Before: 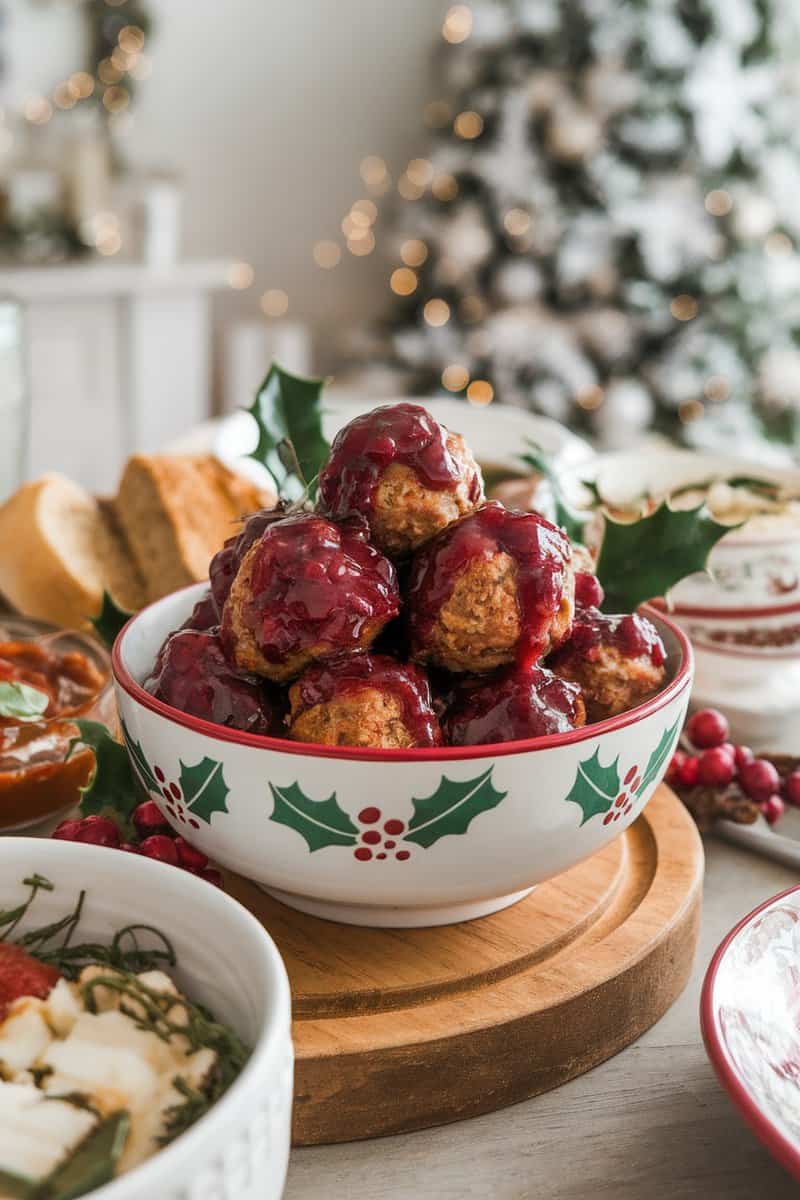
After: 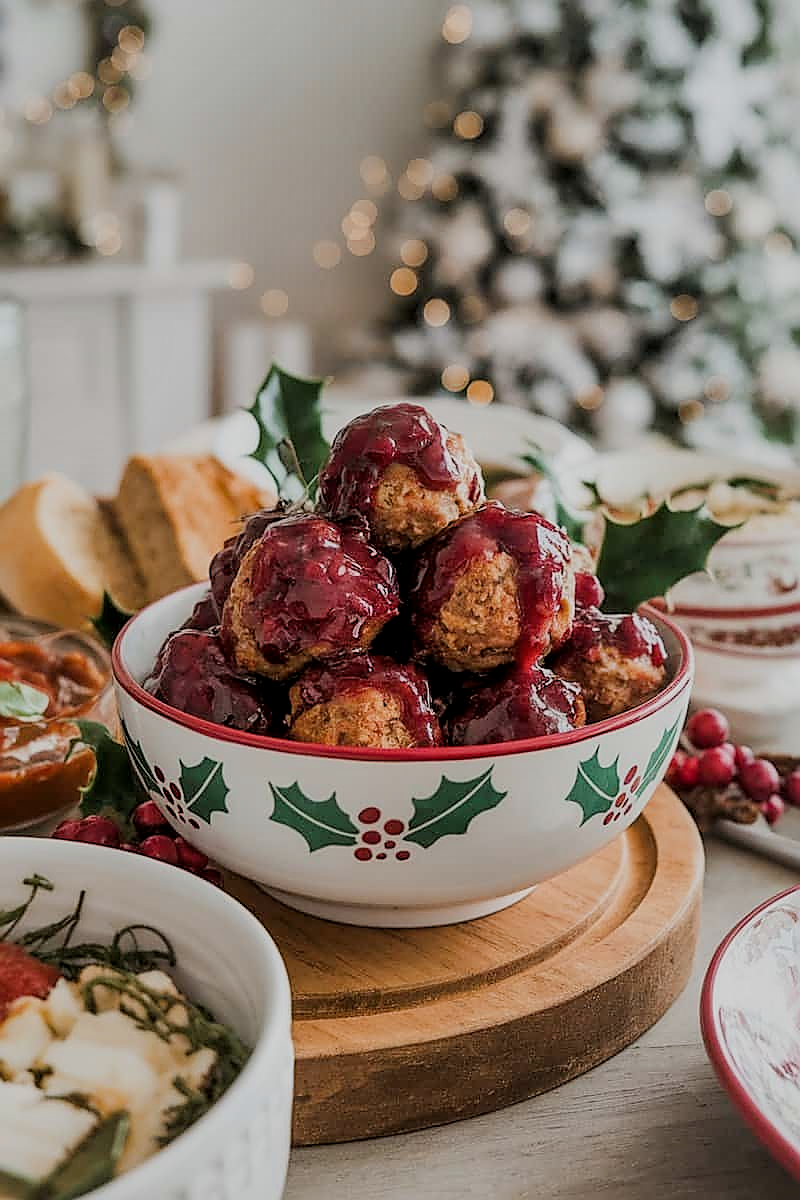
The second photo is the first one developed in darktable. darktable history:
filmic rgb: black relative exposure -7.65 EV, white relative exposure 4.56 EV, hardness 3.61
local contrast: highlights 61%, shadows 106%, detail 107%, midtone range 0.529
sharpen: radius 1.4, amount 1.25, threshold 0.7
shadows and highlights: soften with gaussian
